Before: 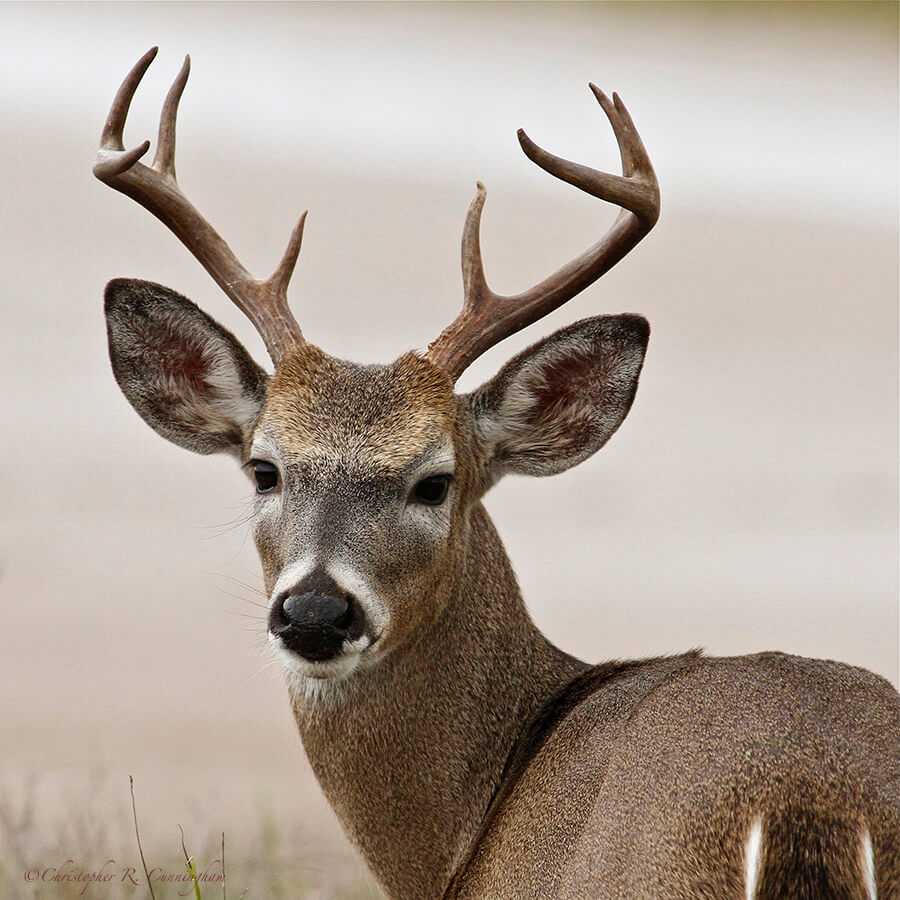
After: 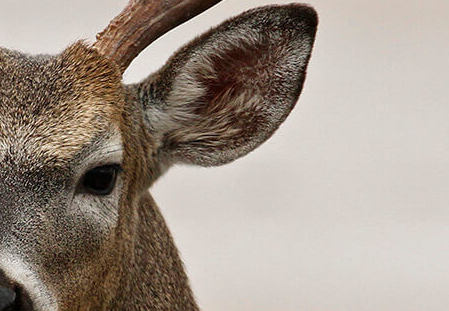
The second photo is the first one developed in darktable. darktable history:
crop: left 36.893%, top 34.468%, right 13.183%, bottom 30.901%
